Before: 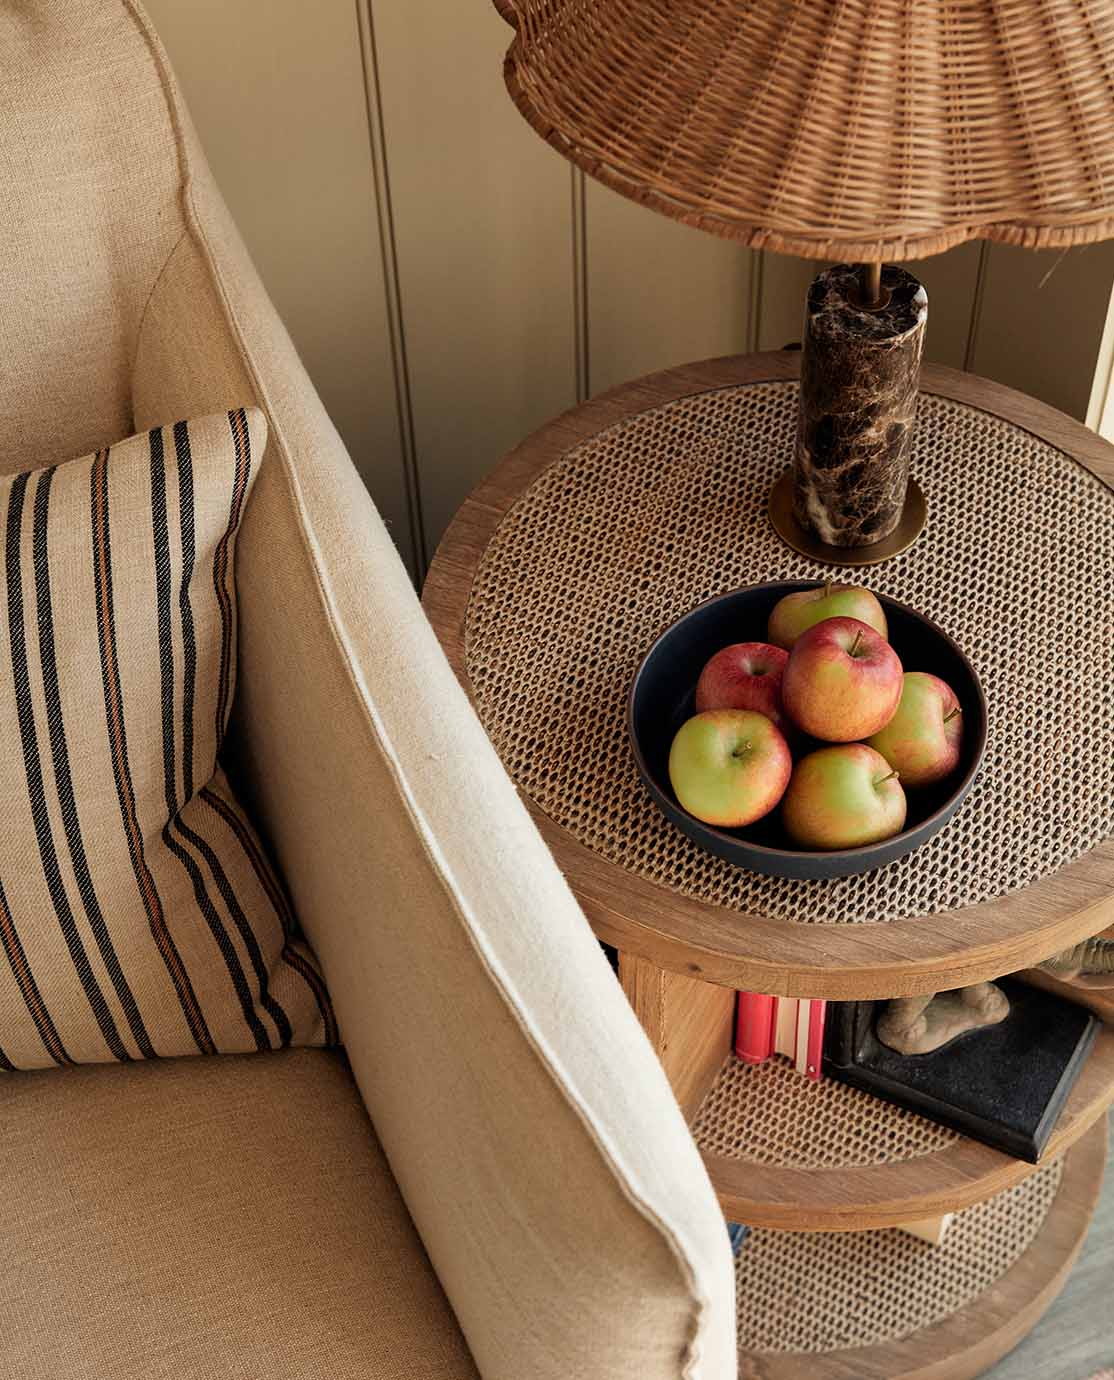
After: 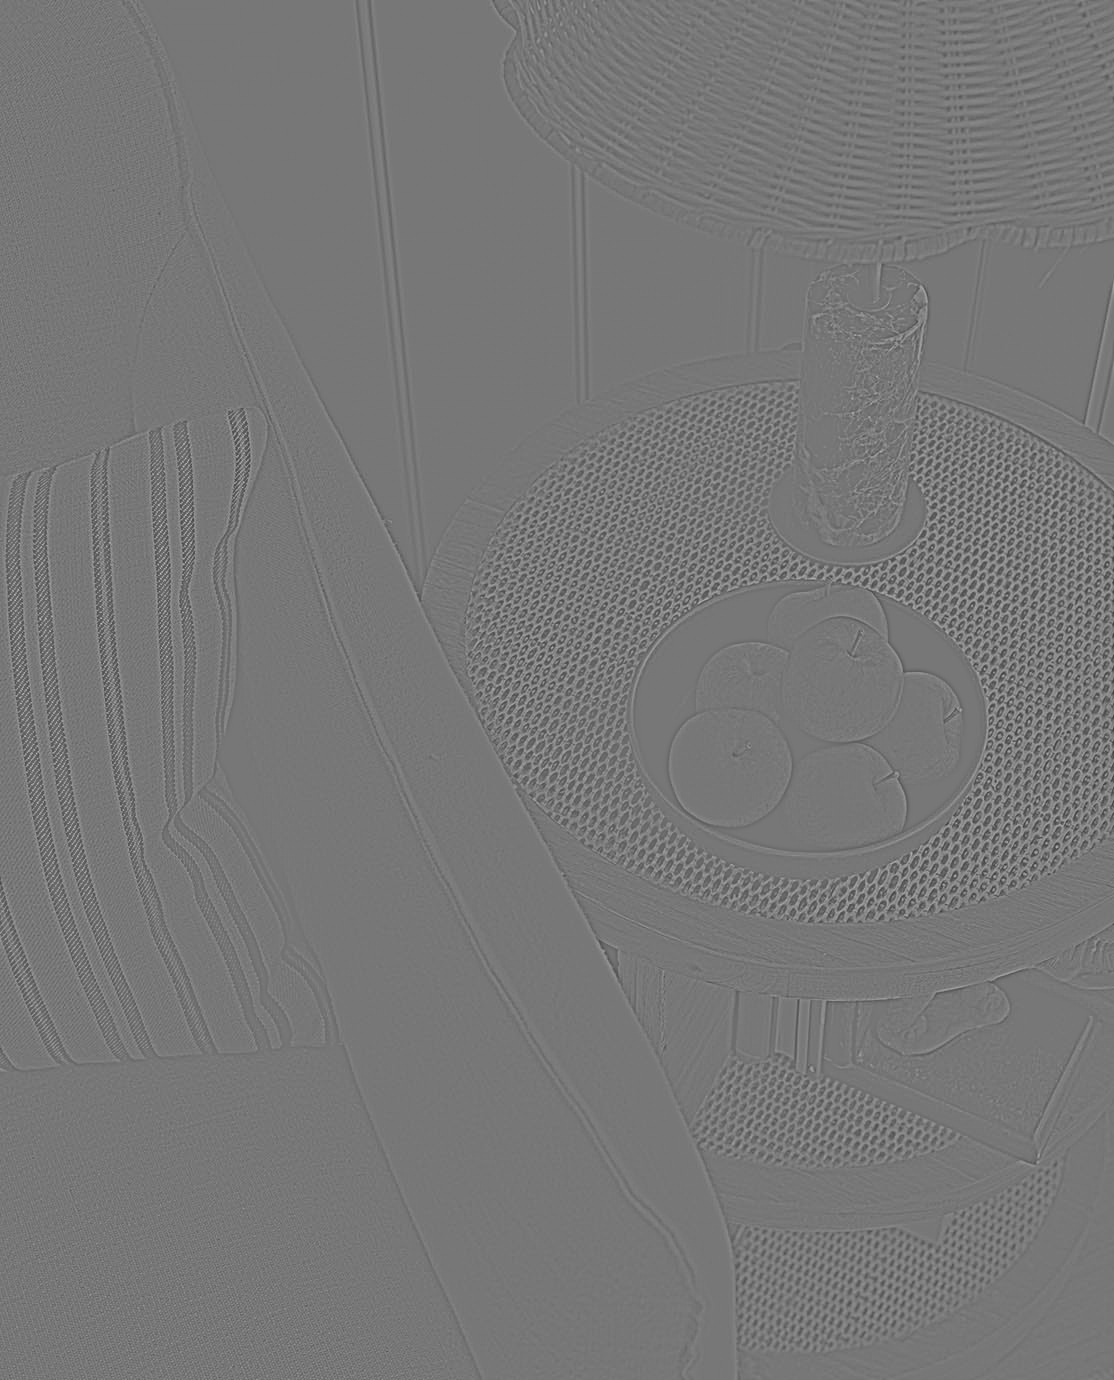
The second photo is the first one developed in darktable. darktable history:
highpass: sharpness 9.84%, contrast boost 9.94%
white balance: red 0.976, blue 1.04
local contrast: on, module defaults
